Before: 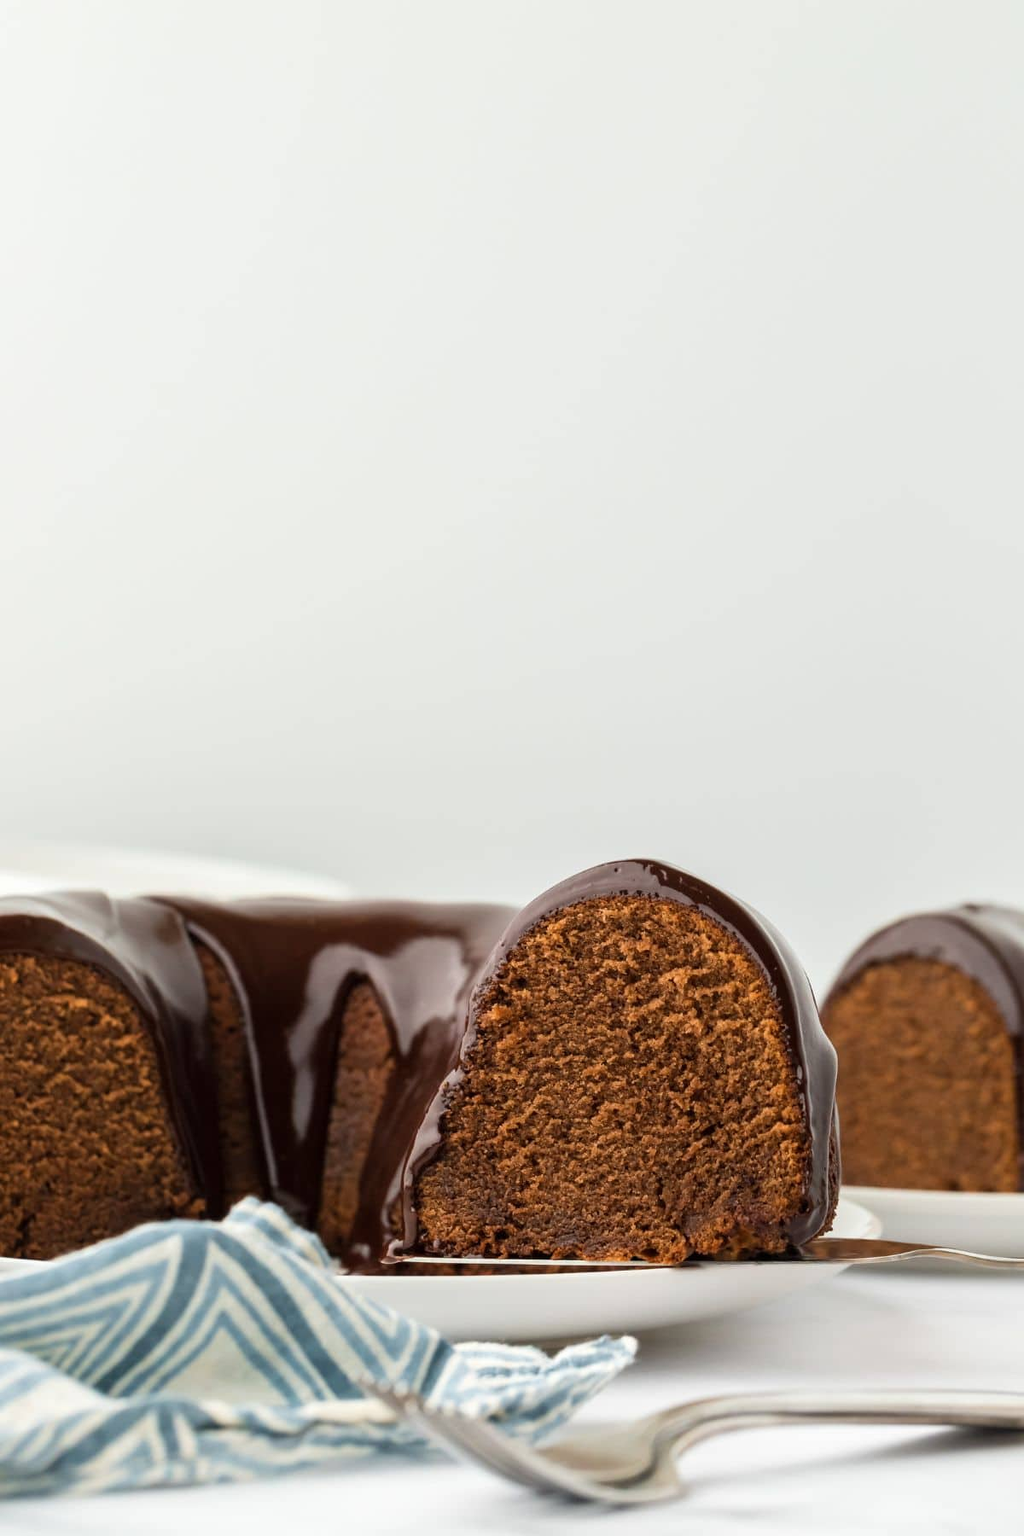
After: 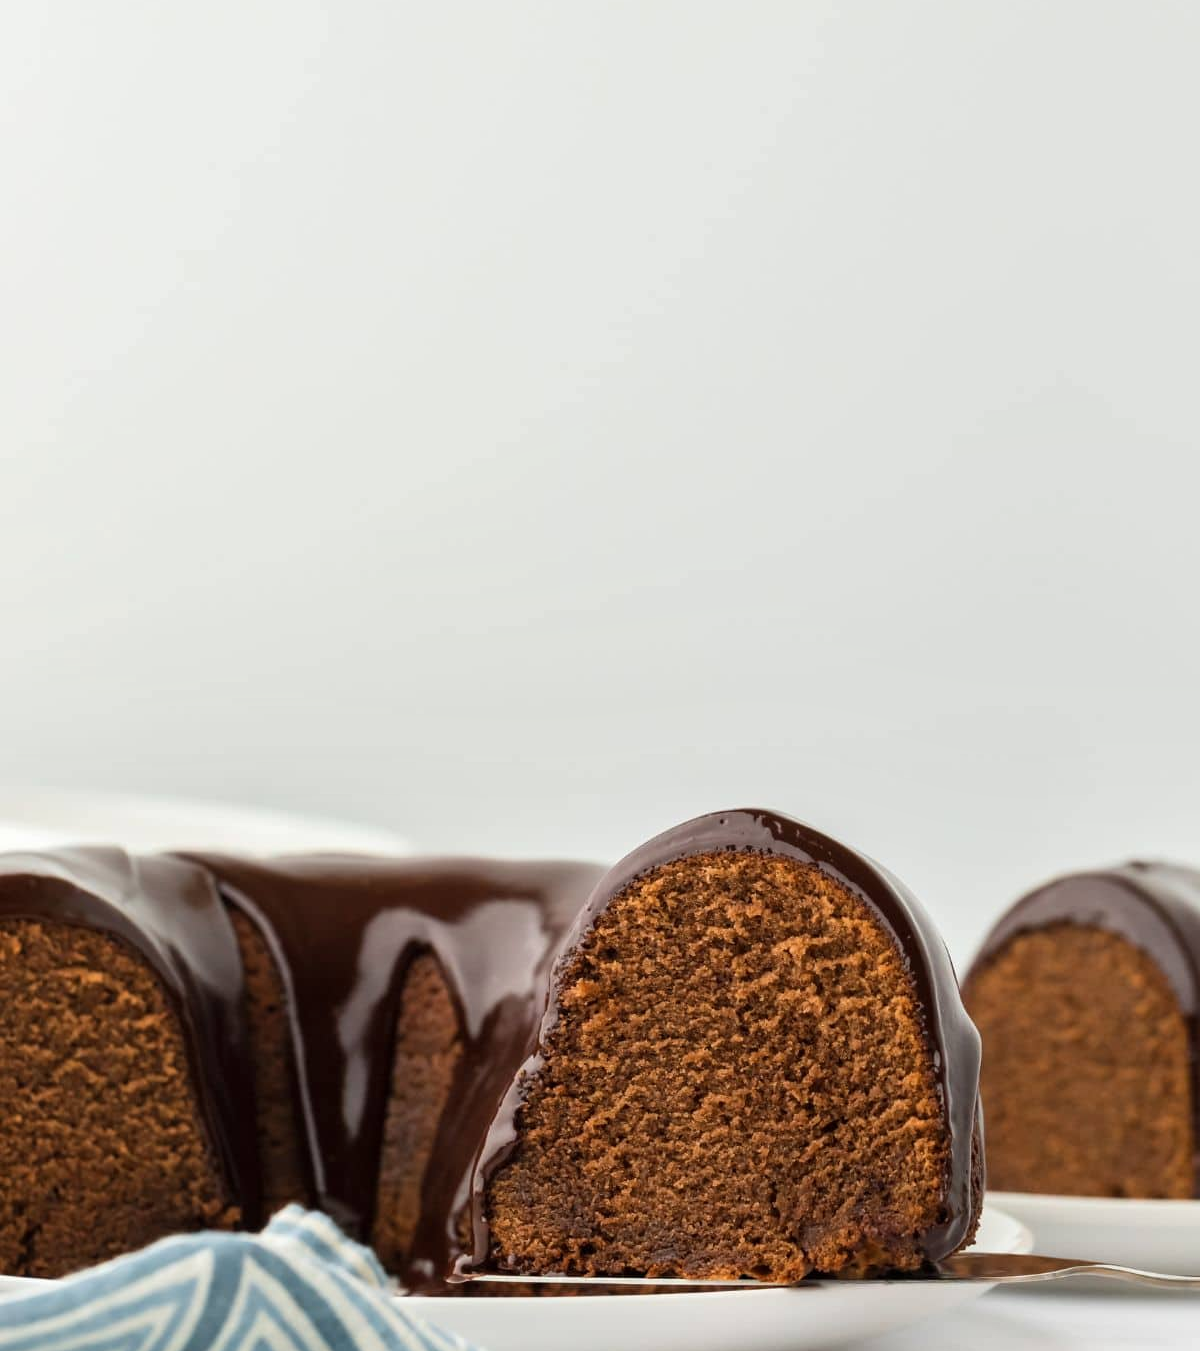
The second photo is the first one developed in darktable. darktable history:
crop: top 11.024%, bottom 13.871%
shadows and highlights: radius 128.08, shadows 30.37, highlights -30.81, low approximation 0.01, soften with gaussian
